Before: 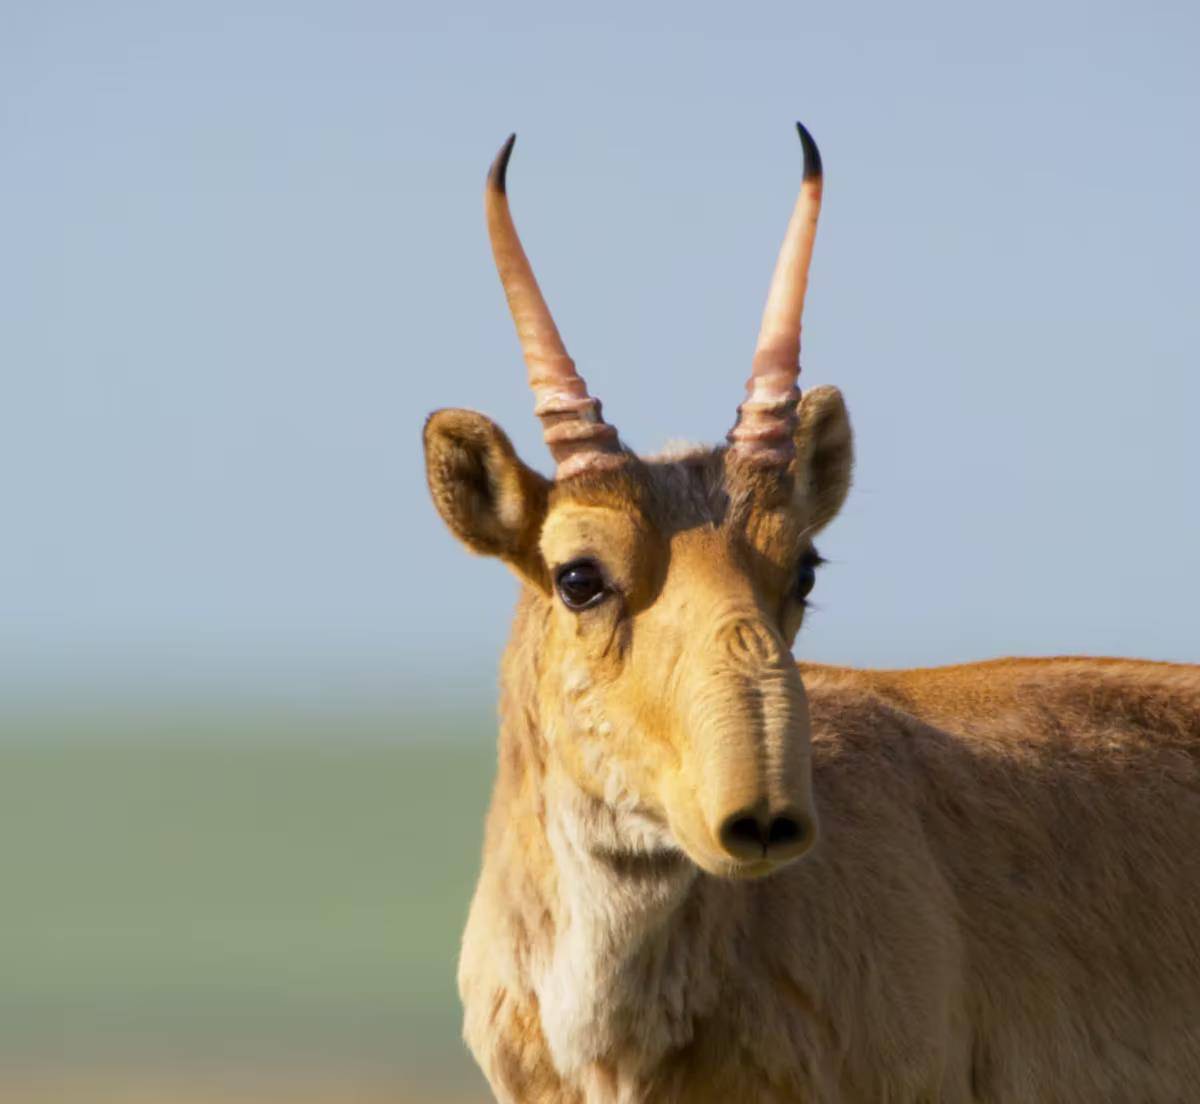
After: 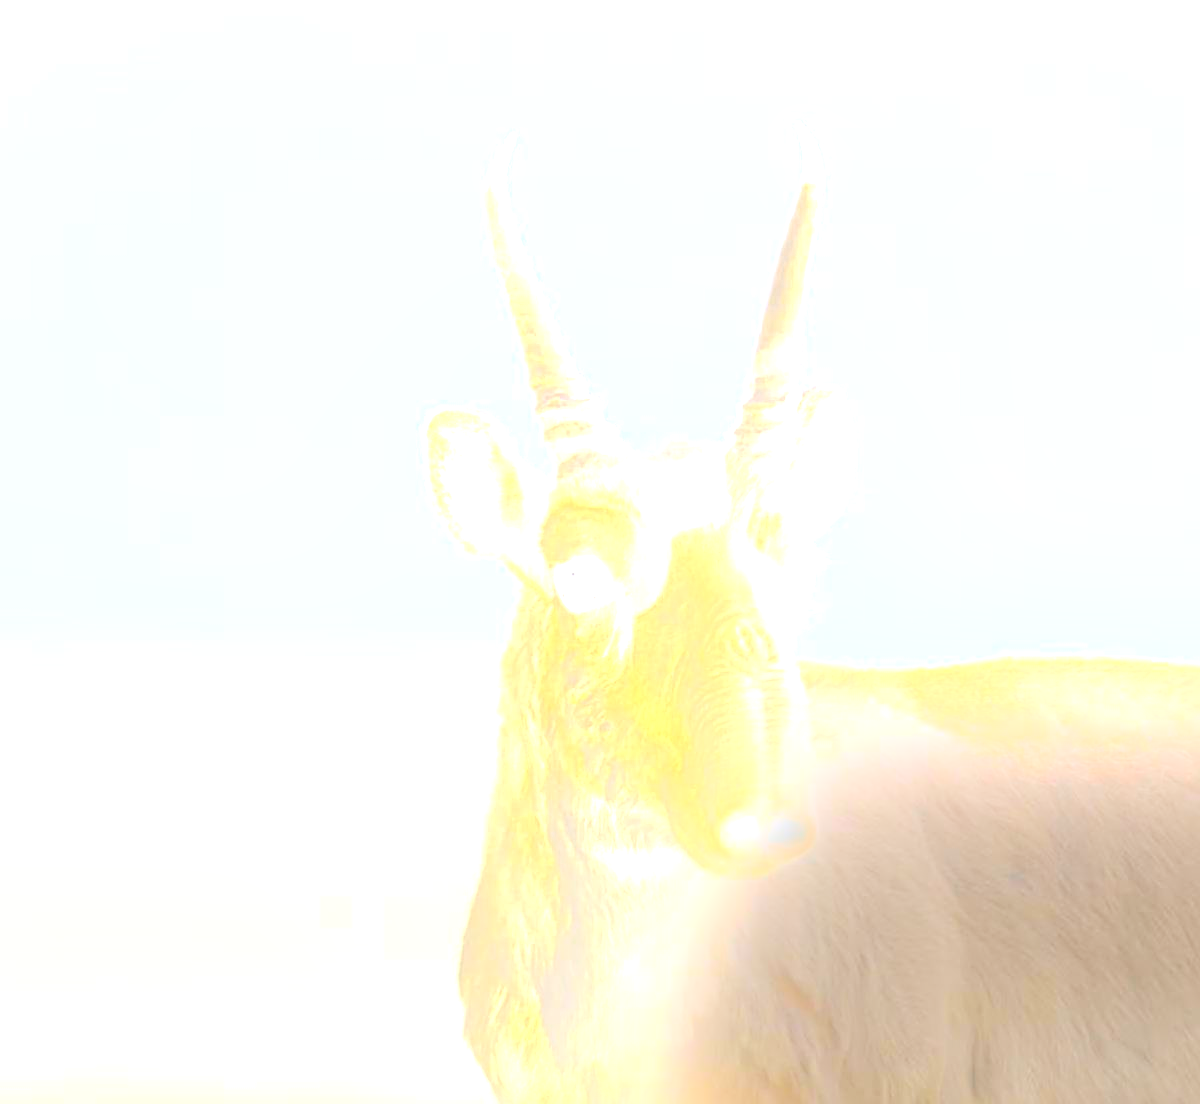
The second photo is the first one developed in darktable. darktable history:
local contrast: on, module defaults
exposure: black level correction 0, exposure 0.7 EV, compensate exposure bias true, compensate highlight preservation false
sharpen: radius 2.531, amount 0.628
bloom: size 25%, threshold 5%, strength 90%
